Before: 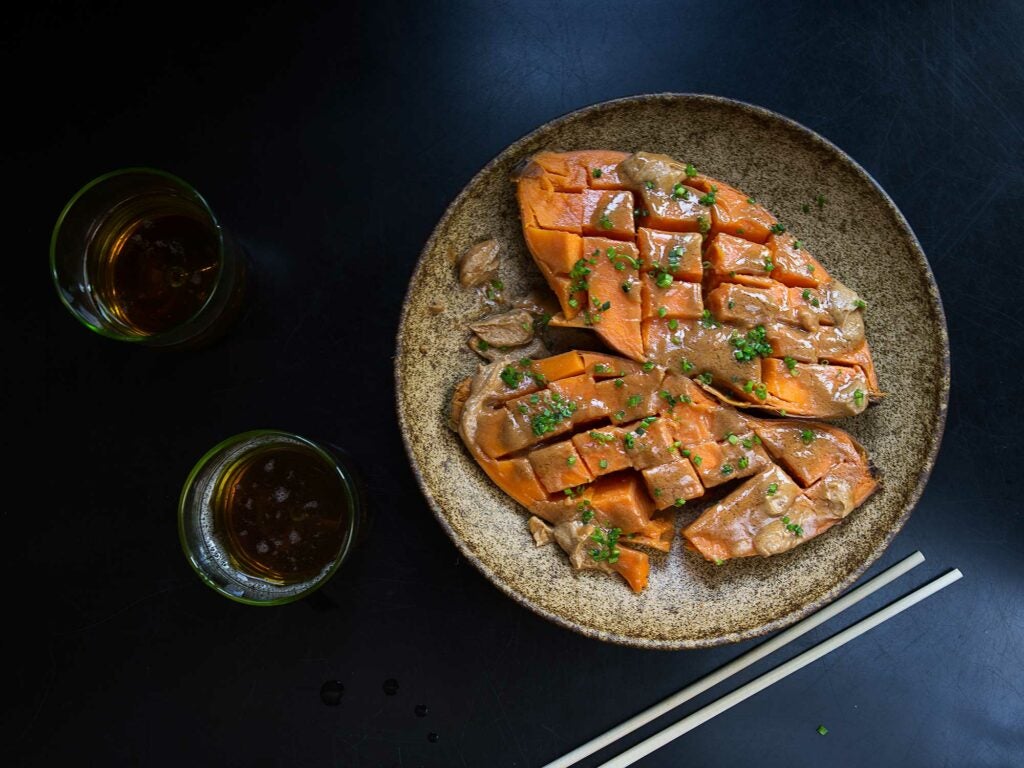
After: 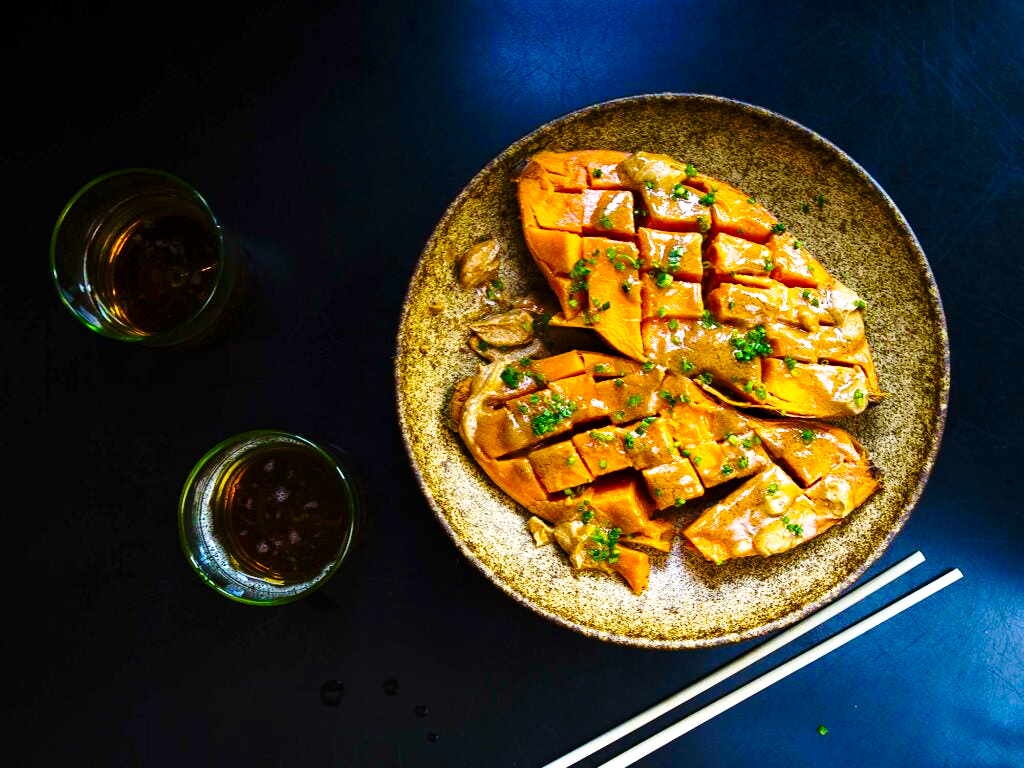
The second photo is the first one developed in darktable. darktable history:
base curve: curves: ch0 [(0, 0) (0.028, 0.03) (0.121, 0.232) (0.46, 0.748) (0.859, 0.968) (1, 1)], preserve colors none
color balance rgb: linear chroma grading › global chroma 9%, perceptual saturation grading › global saturation 36%, perceptual saturation grading › shadows 35%, perceptual brilliance grading › global brilliance 21.21%, perceptual brilliance grading › shadows -35%, global vibrance 21.21%
shadows and highlights: shadows 30.63, highlights -63.22, shadows color adjustment 98%, highlights color adjustment 58.61%, soften with gaussian
